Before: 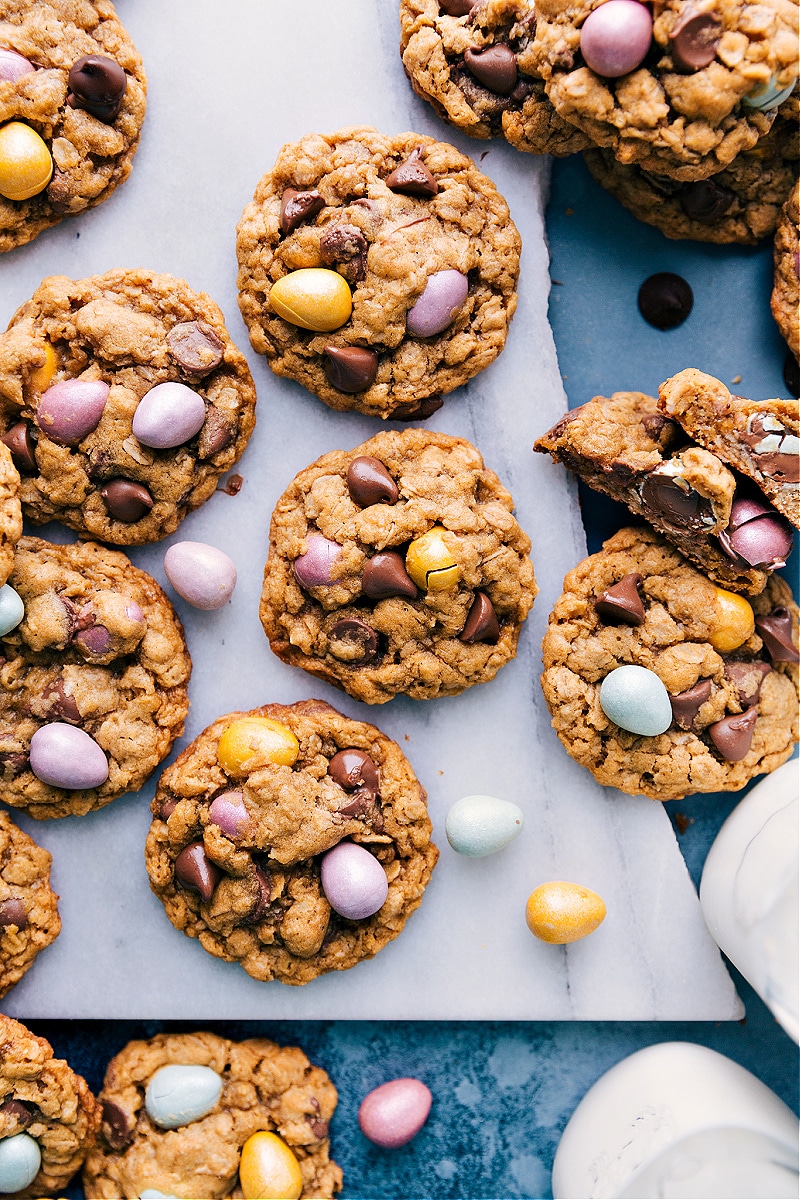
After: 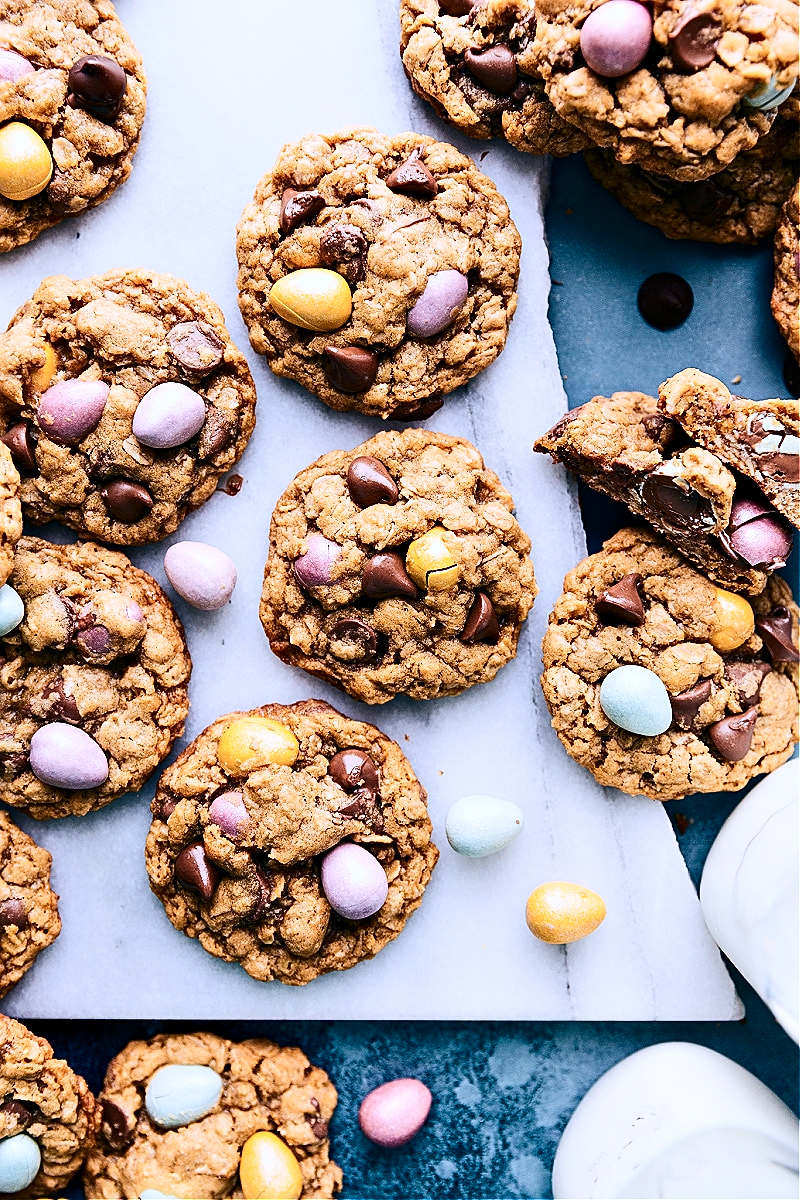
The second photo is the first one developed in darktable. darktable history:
sharpen: on, module defaults
contrast brightness saturation: contrast 0.297
color correction: highlights a* -0.717, highlights b* -8.74
